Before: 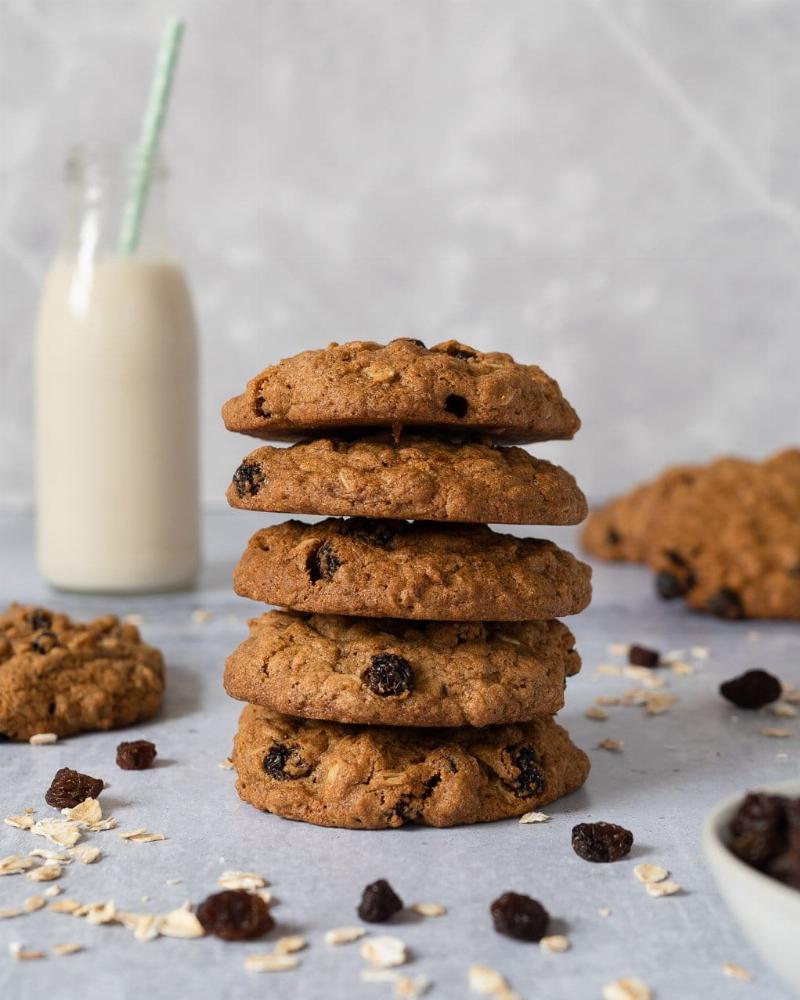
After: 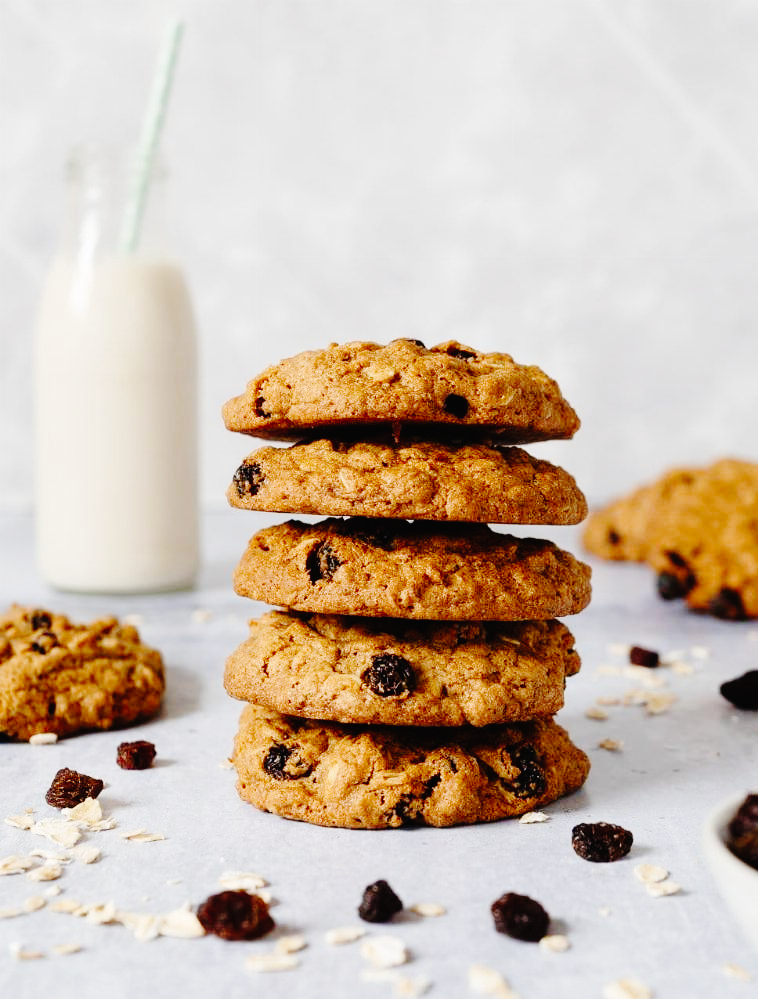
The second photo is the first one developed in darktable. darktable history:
exposure: black level correction -0.015, compensate highlight preservation false
base curve: curves: ch0 [(0, 0) (0.036, 0.01) (0.123, 0.254) (0.258, 0.504) (0.507, 0.748) (1, 1)], preserve colors none
crop and rotate: right 5.167%
